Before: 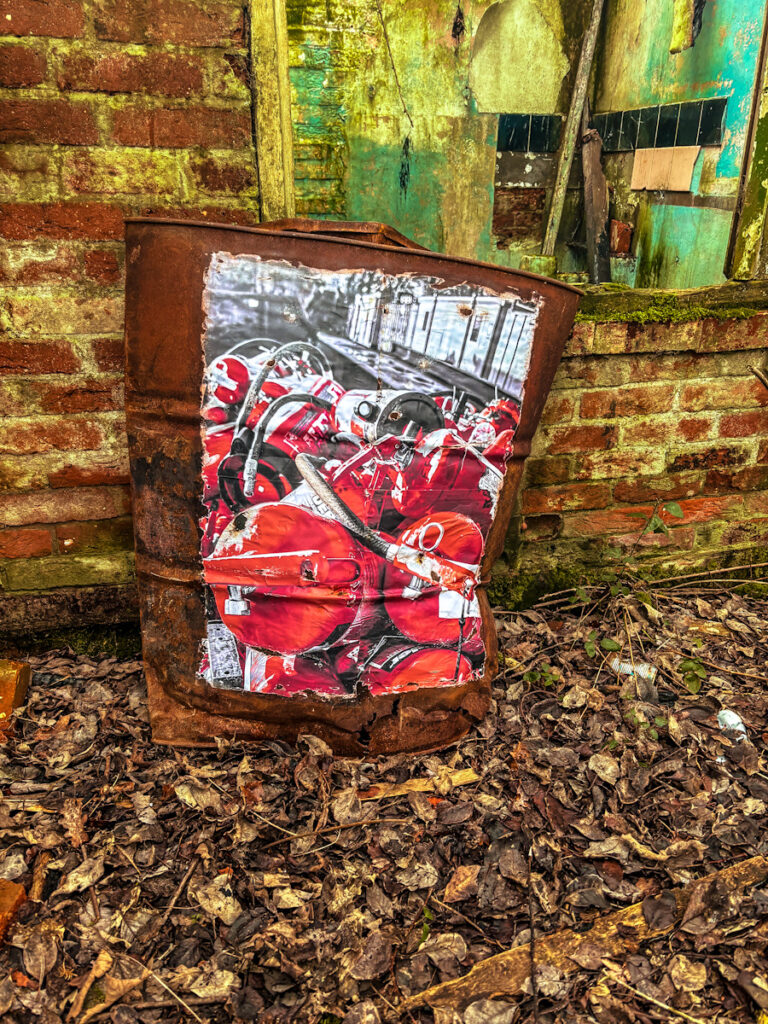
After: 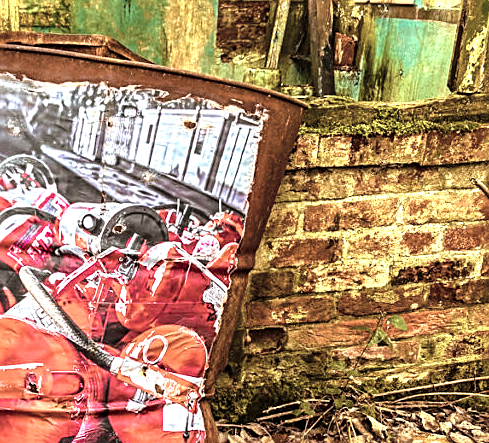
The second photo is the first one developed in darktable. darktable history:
sharpen: on, module defaults
color contrast: green-magenta contrast 1.2, blue-yellow contrast 1.2
color zones: curves: ch0 [(0, 0.6) (0.129, 0.585) (0.193, 0.596) (0.429, 0.5) (0.571, 0.5) (0.714, 0.5) (0.857, 0.5) (1, 0.6)]; ch1 [(0, 0.453) (0.112, 0.245) (0.213, 0.252) (0.429, 0.233) (0.571, 0.231) (0.683, 0.242) (0.857, 0.296) (1, 0.453)]
color balance rgb: perceptual saturation grading › global saturation 20%, perceptual saturation grading › highlights -25%, perceptual saturation grading › shadows 25%, global vibrance 50%
crop: left 36.005%, top 18.293%, right 0.31%, bottom 38.444%
exposure: exposure 0.375 EV, compensate highlight preservation false
rgb levels: mode RGB, independent channels, levels [[0, 0.5, 1], [0, 0.521, 1], [0, 0.536, 1]]
